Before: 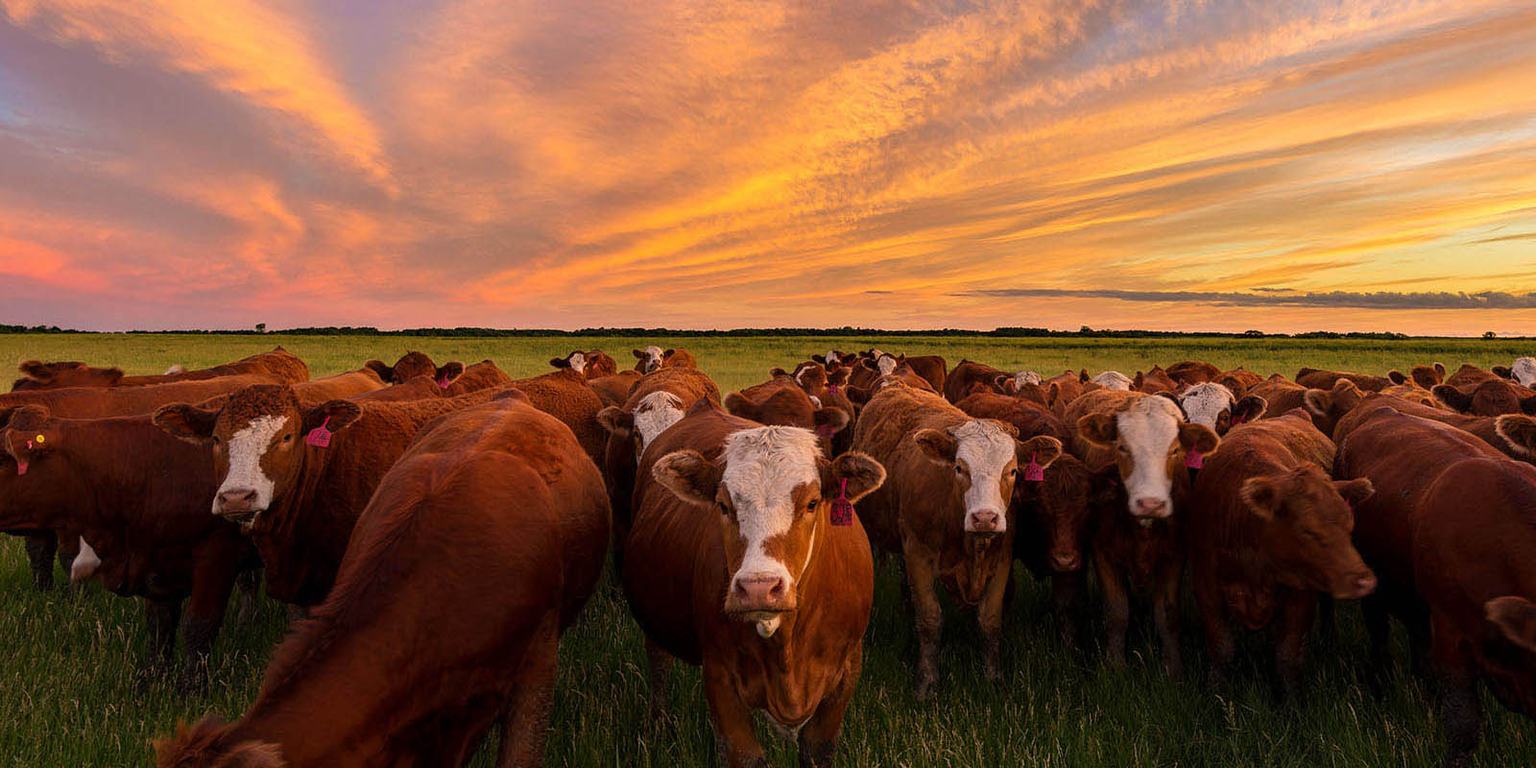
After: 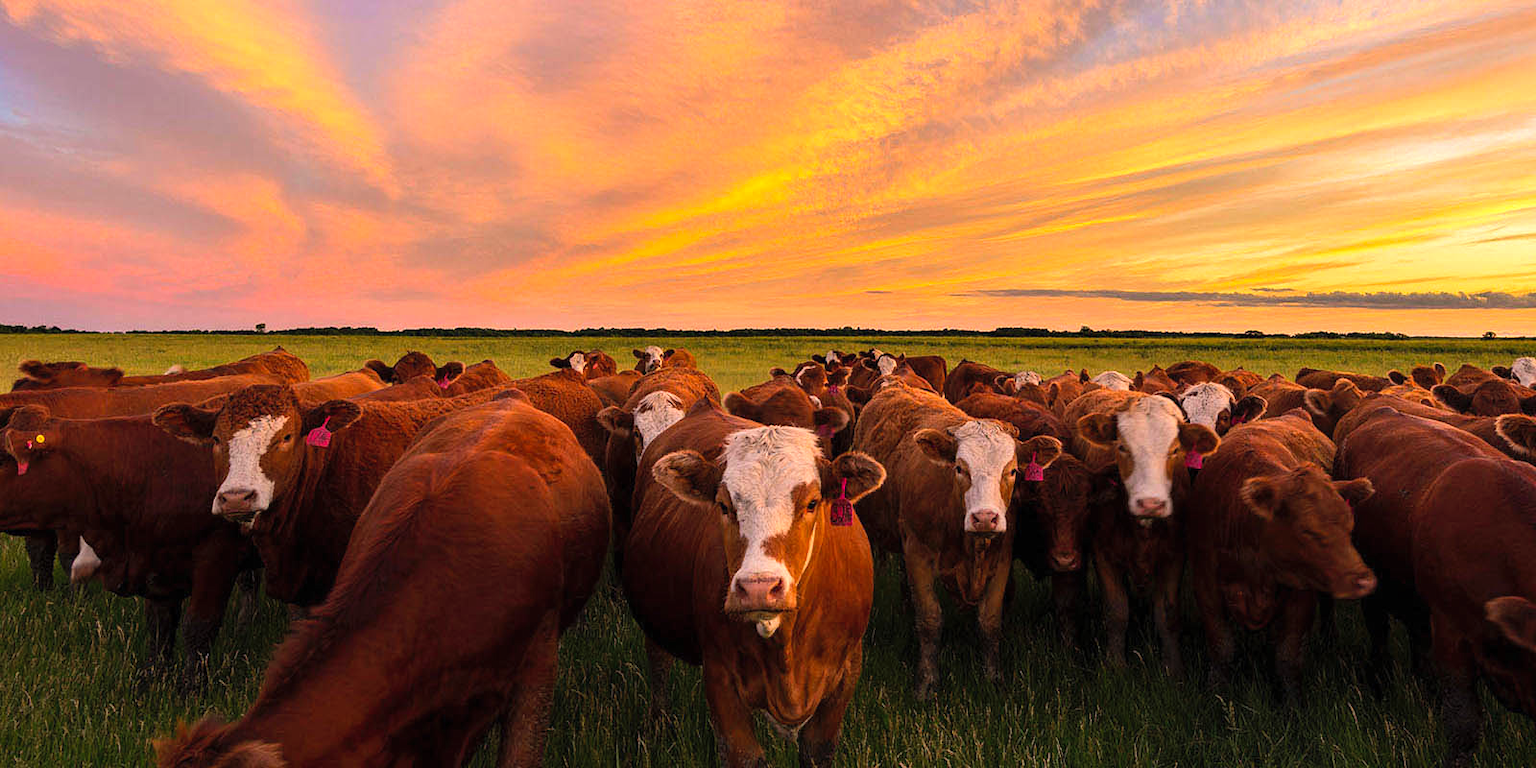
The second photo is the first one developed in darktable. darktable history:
contrast brightness saturation: brightness 0.09, saturation 0.19
tone equalizer: -8 EV -0.417 EV, -7 EV -0.389 EV, -6 EV -0.333 EV, -5 EV -0.222 EV, -3 EV 0.222 EV, -2 EV 0.333 EV, -1 EV 0.389 EV, +0 EV 0.417 EV, edges refinement/feathering 500, mask exposure compensation -1.57 EV, preserve details no
